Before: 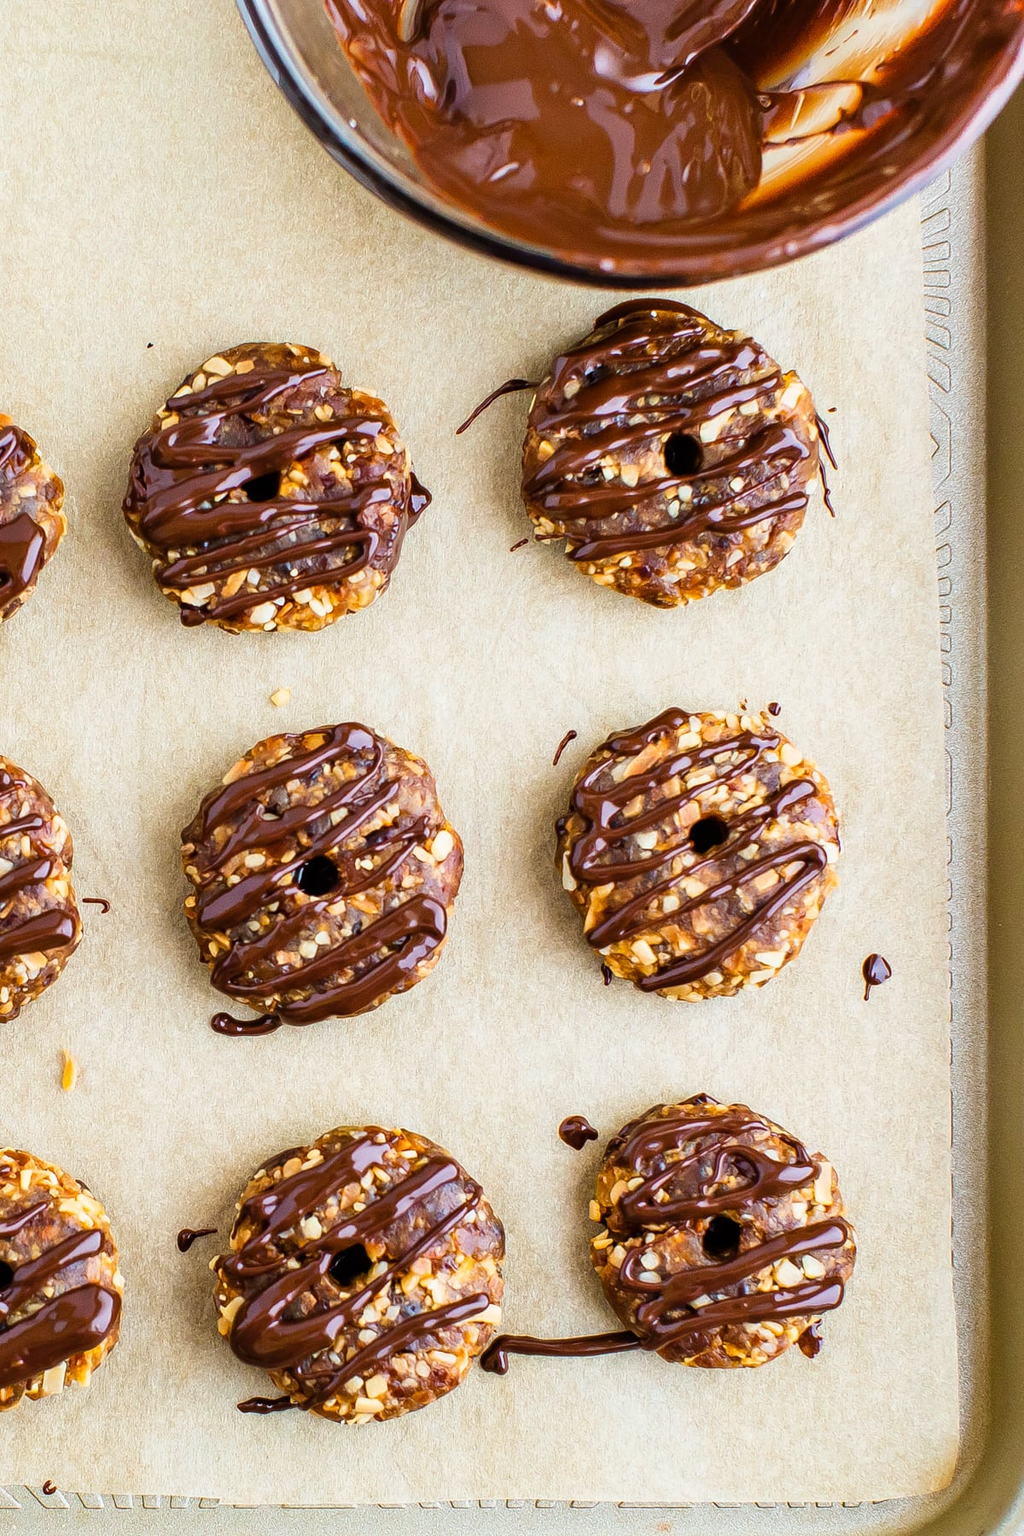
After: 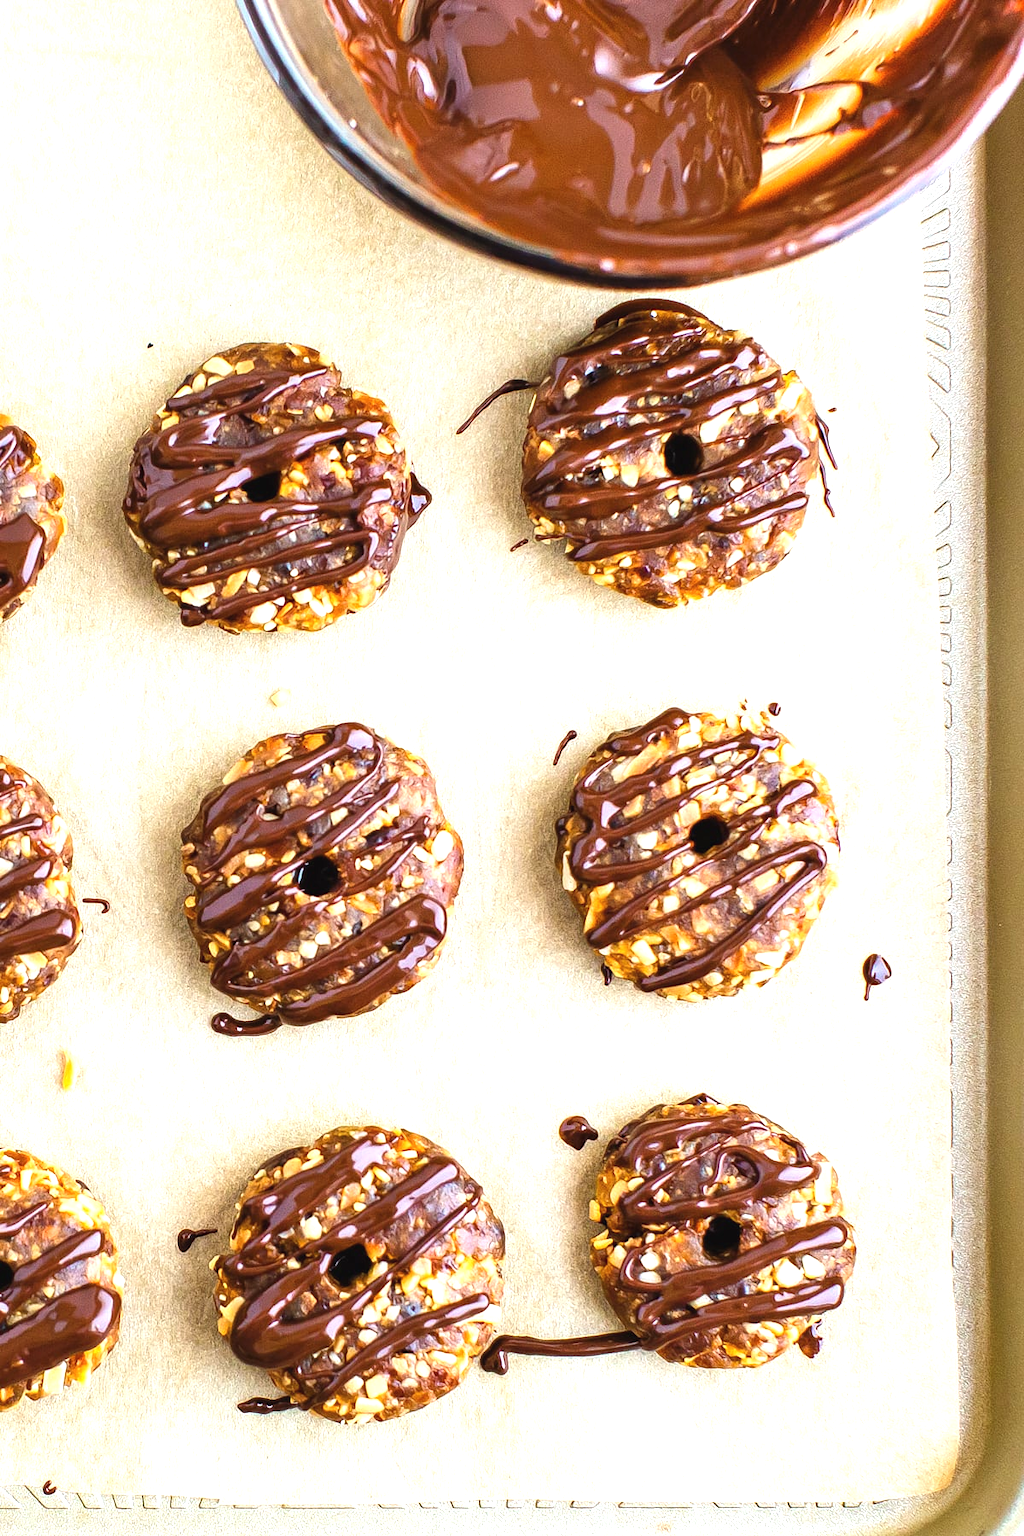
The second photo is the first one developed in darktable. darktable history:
exposure: black level correction -0.002, exposure 0.711 EV, compensate highlight preservation false
